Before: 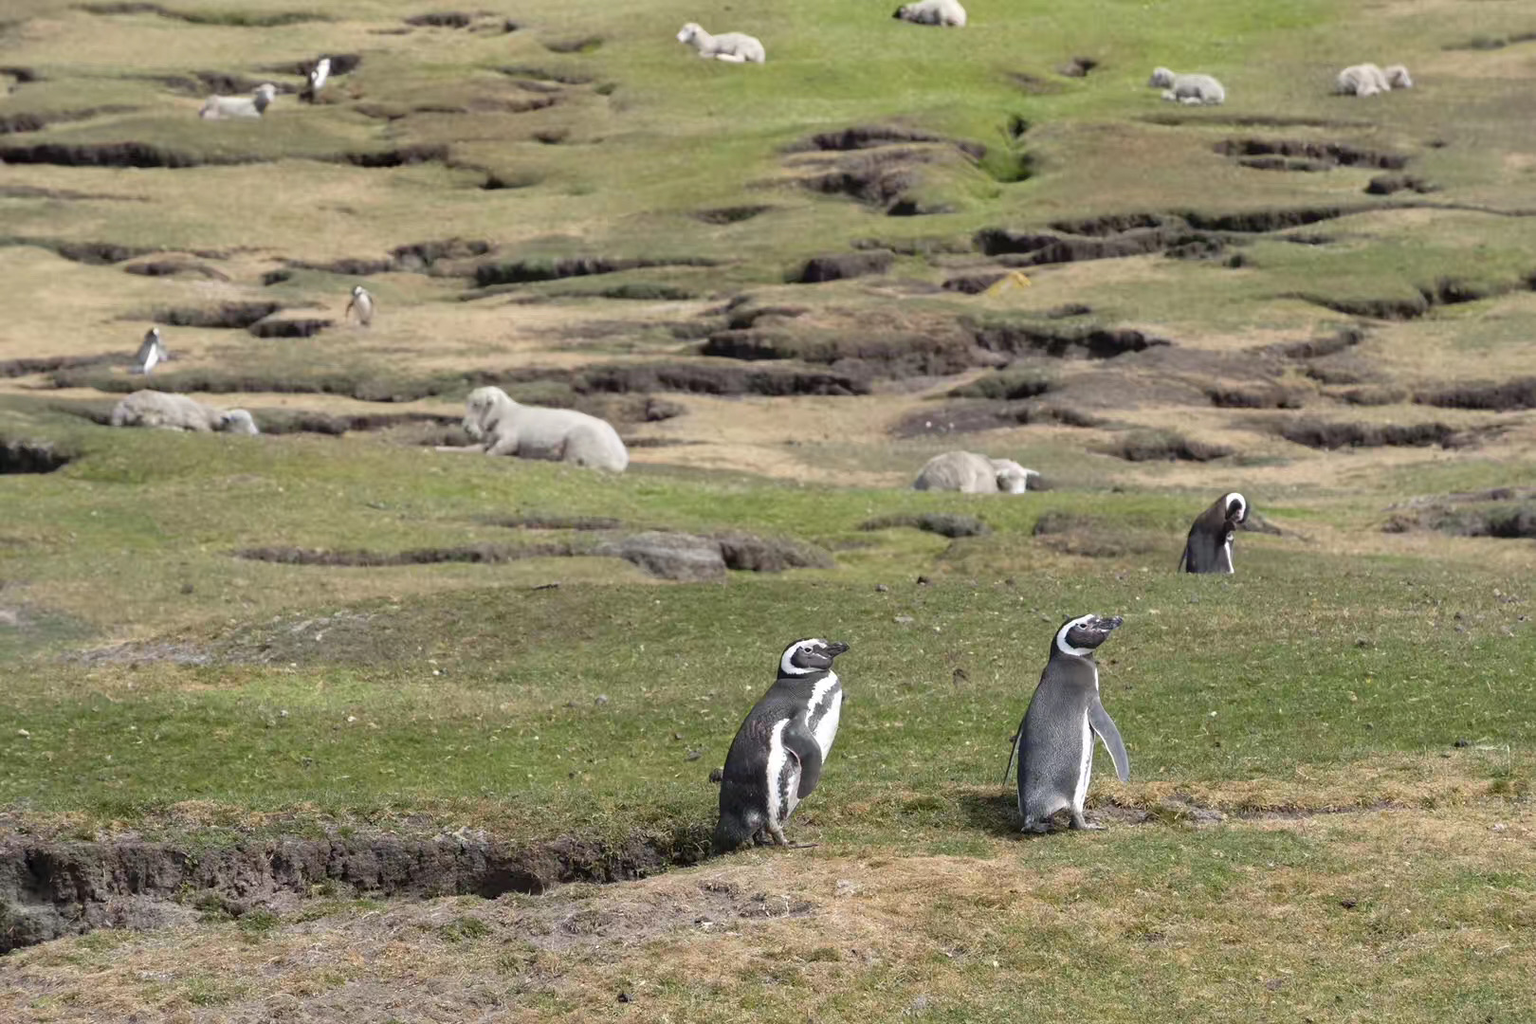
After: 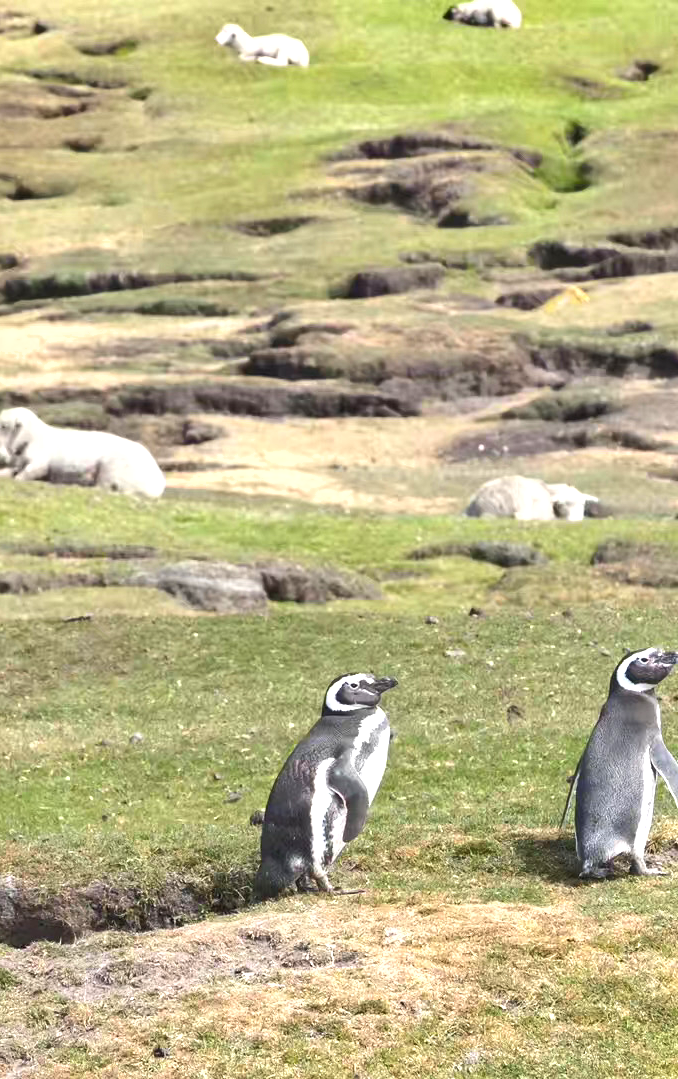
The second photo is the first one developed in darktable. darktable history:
contrast brightness saturation: brightness 0.151
exposure: black level correction 0, exposure 1.001 EV, compensate highlight preservation false
crop: left 30.776%, right 27.351%
shadows and highlights: shadows 52.71, soften with gaussian
